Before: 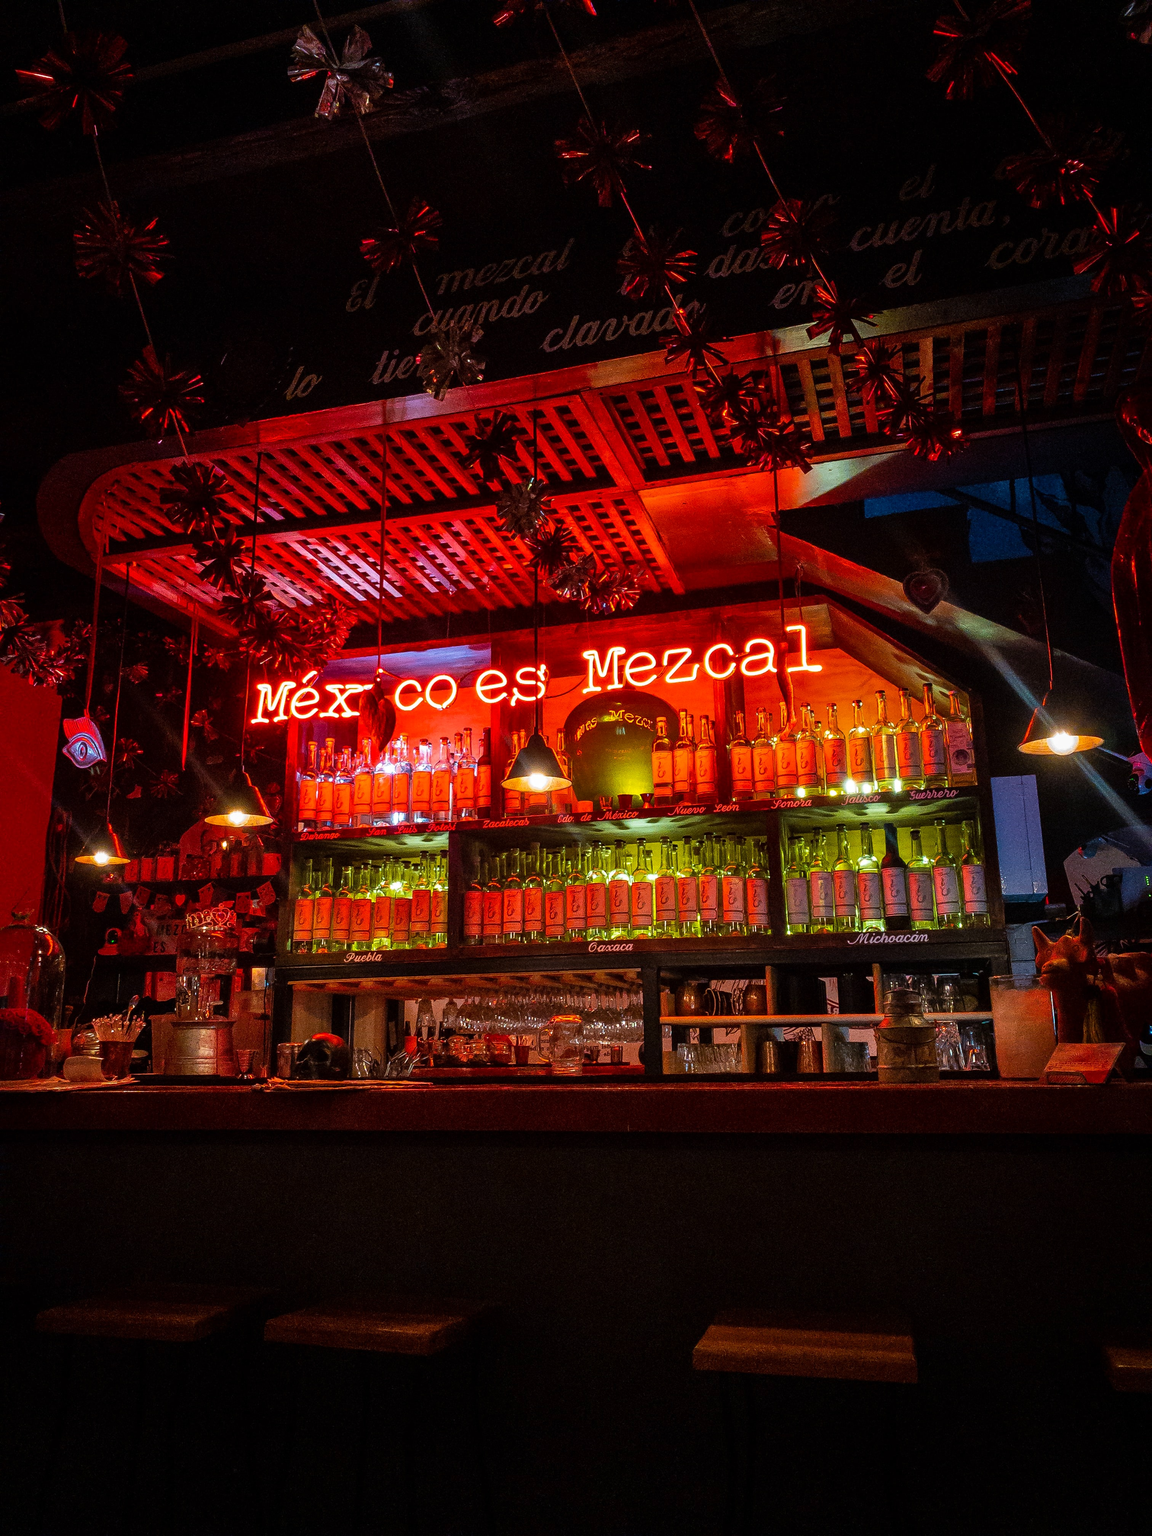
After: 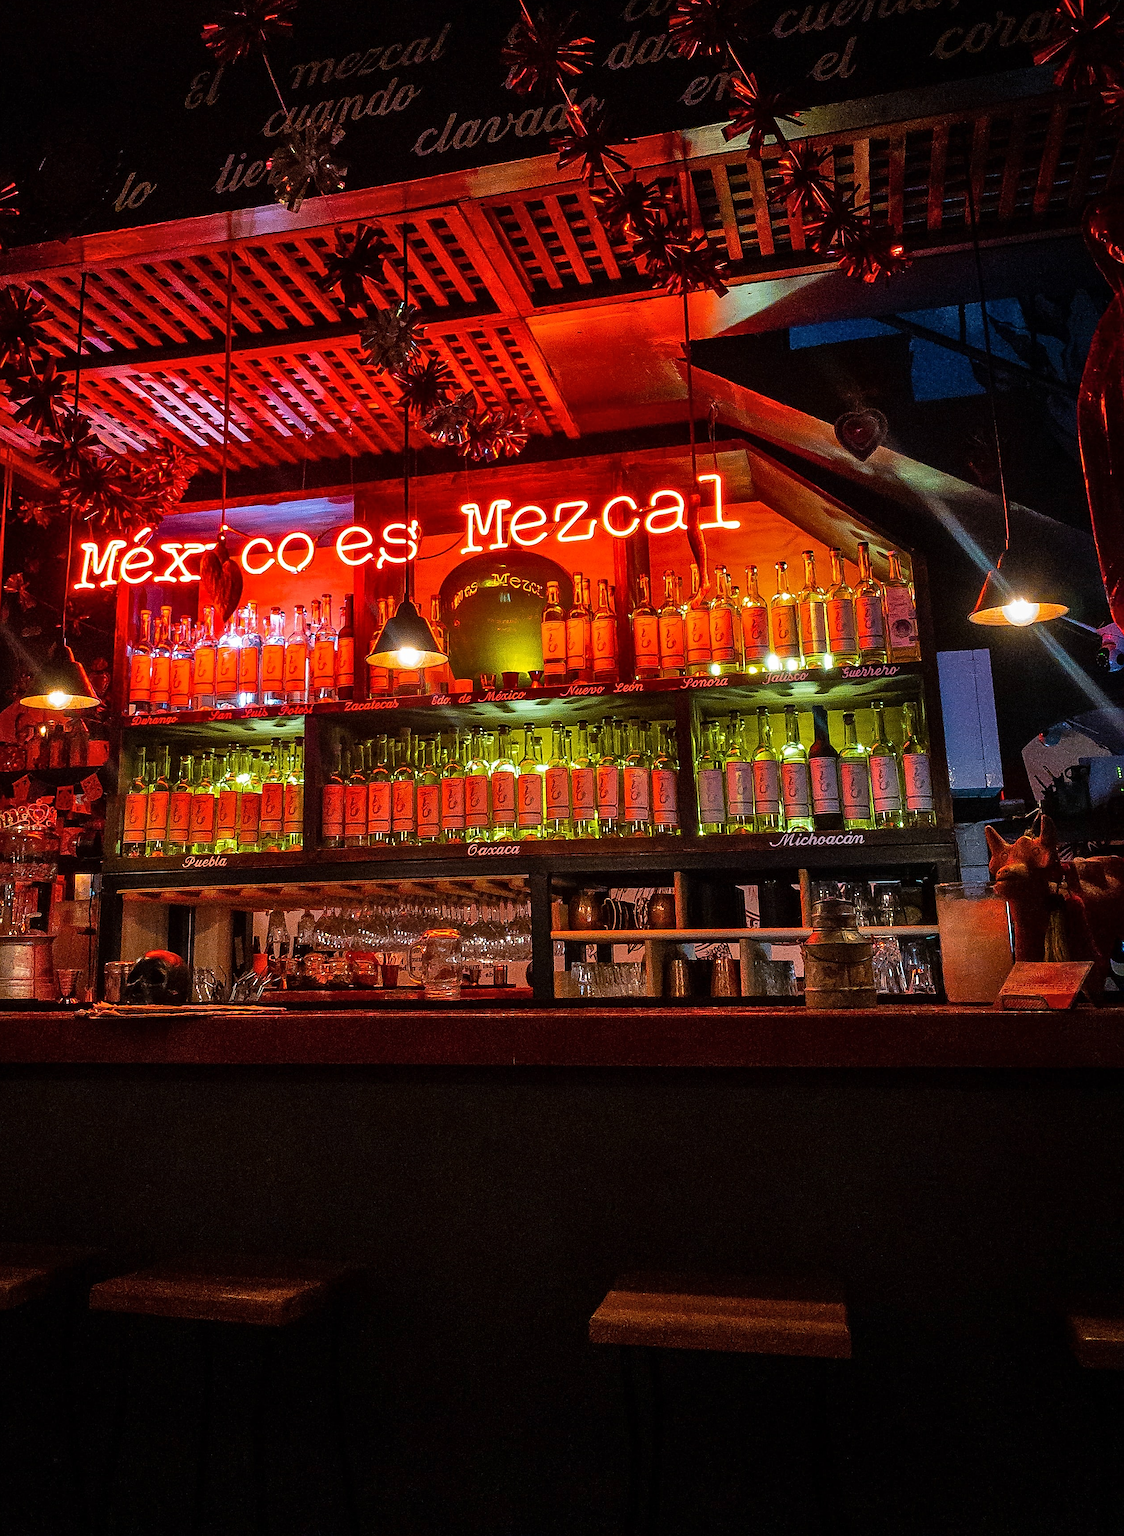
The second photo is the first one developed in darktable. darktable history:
shadows and highlights: shadows 24.5, highlights -78.15, soften with gaussian
sharpen: on, module defaults
crop: left 16.315%, top 14.246%
